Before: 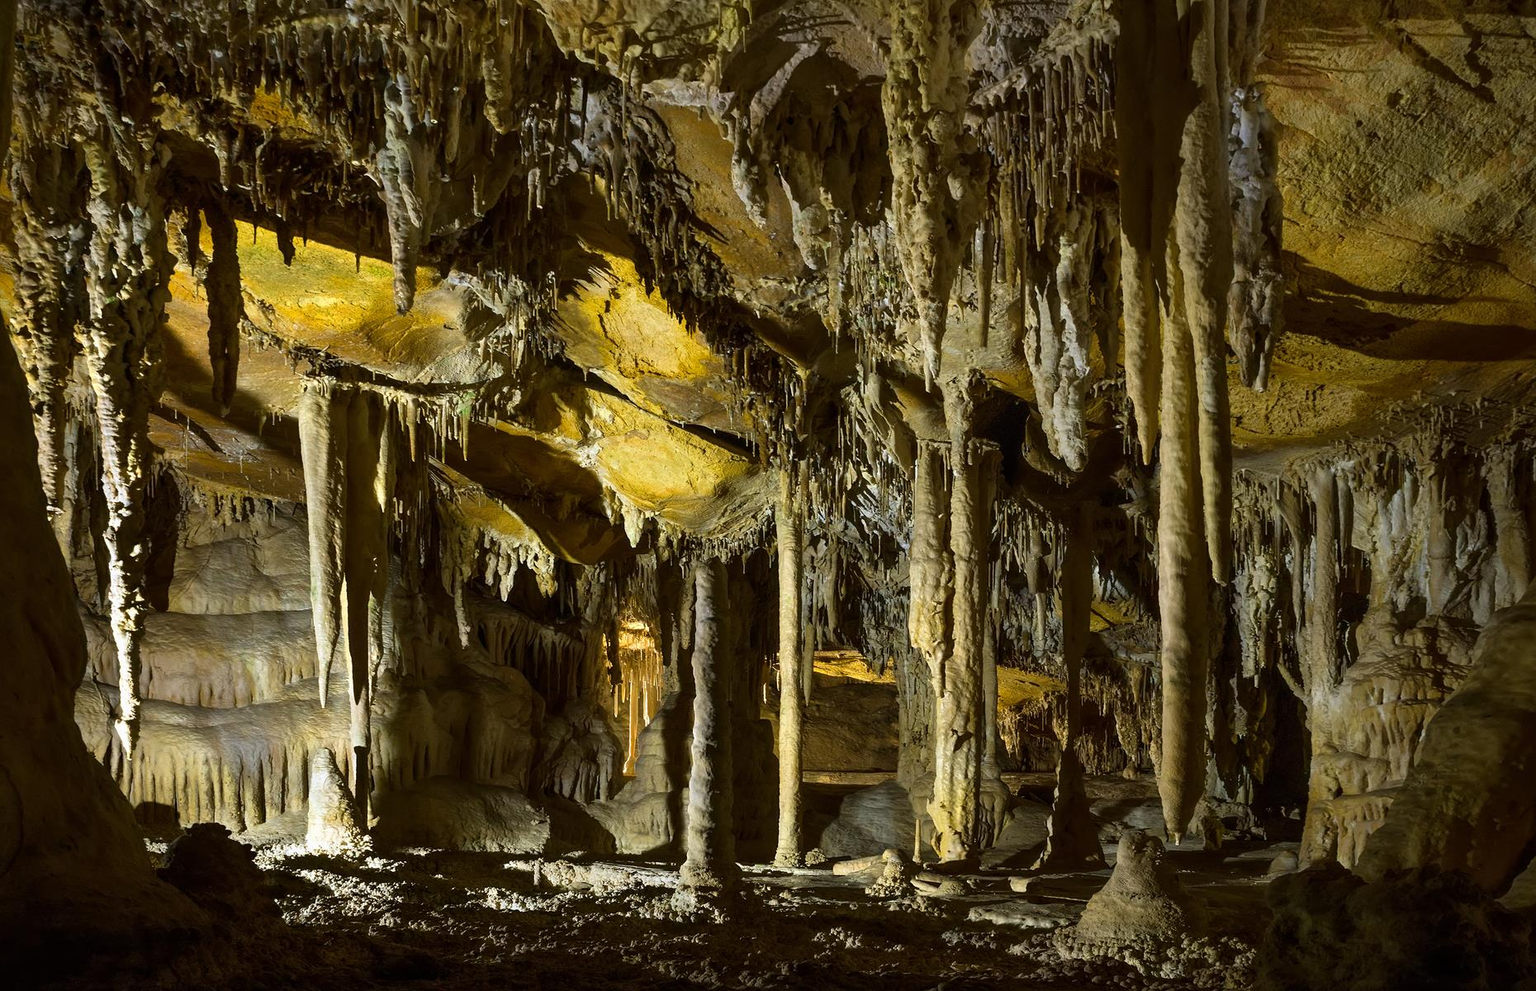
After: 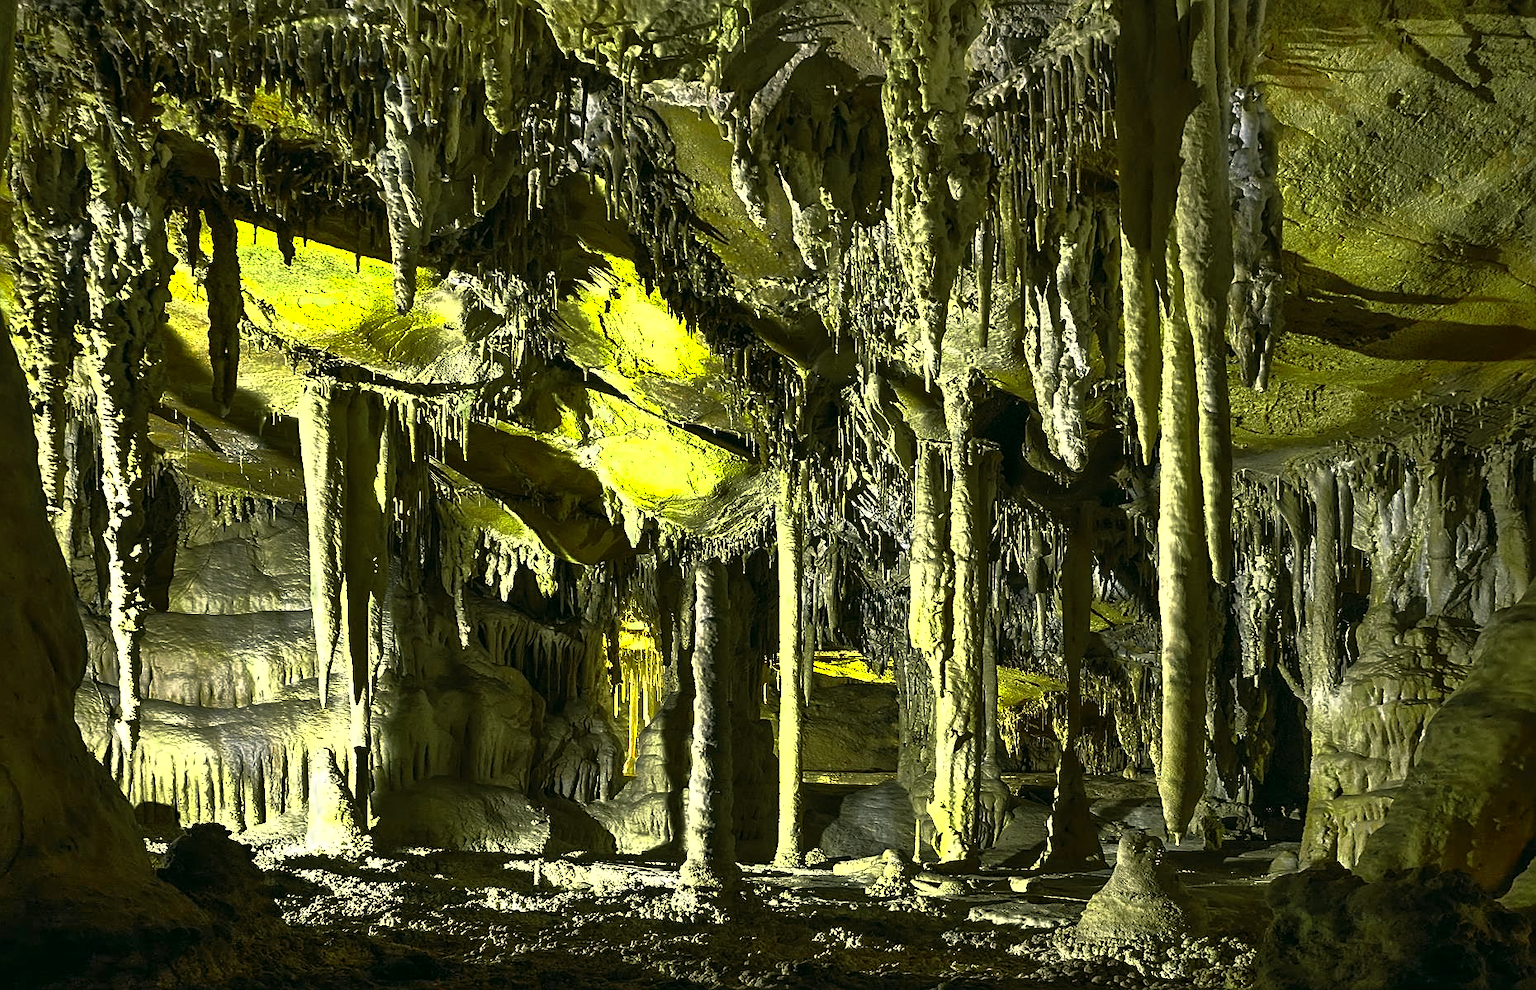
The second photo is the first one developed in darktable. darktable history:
base curve: curves: ch0 [(0, 0) (0.564, 0.291) (0.802, 0.731) (1, 1)]
exposure: black level correction 0, exposure 1.2 EV, compensate exposure bias true, compensate highlight preservation false
color correction: highlights a* -0.482, highlights b* 9.48, shadows a* -9.48, shadows b* 0.803
shadows and highlights: low approximation 0.01, soften with gaussian
sharpen: on, module defaults
color zones: curves: ch0 [(0, 0.533) (0.126, 0.533) (0.234, 0.533) (0.368, 0.357) (0.5, 0.5) (0.625, 0.5) (0.74, 0.637) (0.875, 0.5)]; ch1 [(0.004, 0.708) (0.129, 0.662) (0.25, 0.5) (0.375, 0.331) (0.496, 0.396) (0.625, 0.649) (0.739, 0.26) (0.875, 0.5) (1, 0.478)]; ch2 [(0, 0.409) (0.132, 0.403) (0.236, 0.558) (0.379, 0.448) (0.5, 0.5) (0.625, 0.5) (0.691, 0.39) (0.875, 0.5)]
